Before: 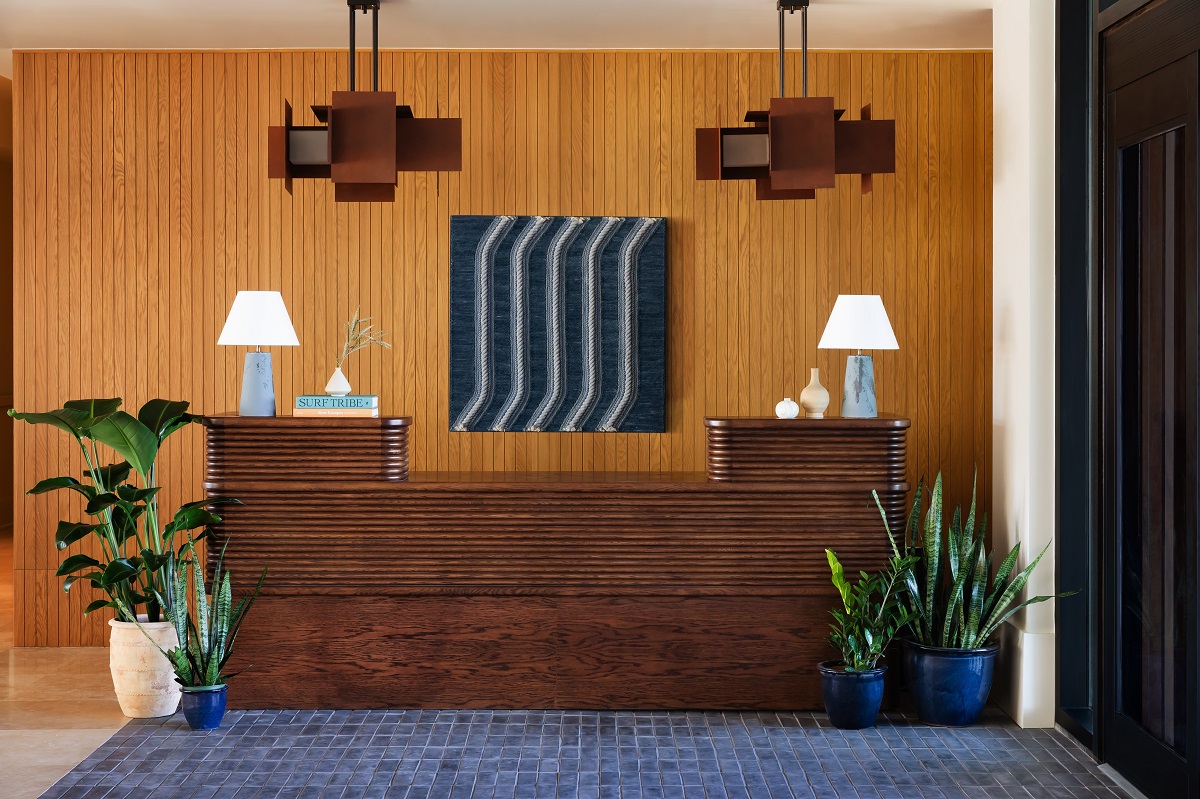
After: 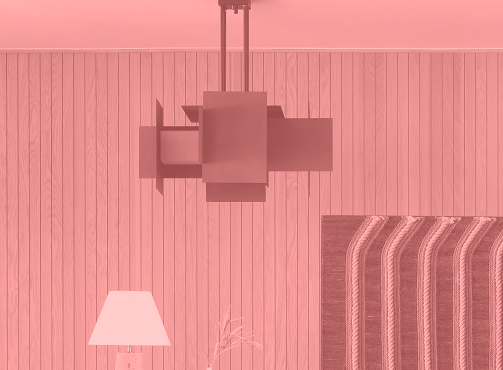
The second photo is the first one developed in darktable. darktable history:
color balance rgb: perceptual saturation grading › global saturation 30%, global vibrance 10%
crop and rotate: left 10.817%, top 0.062%, right 47.194%, bottom 53.626%
colorize: saturation 51%, source mix 50.67%, lightness 50.67%
vibrance: on, module defaults
